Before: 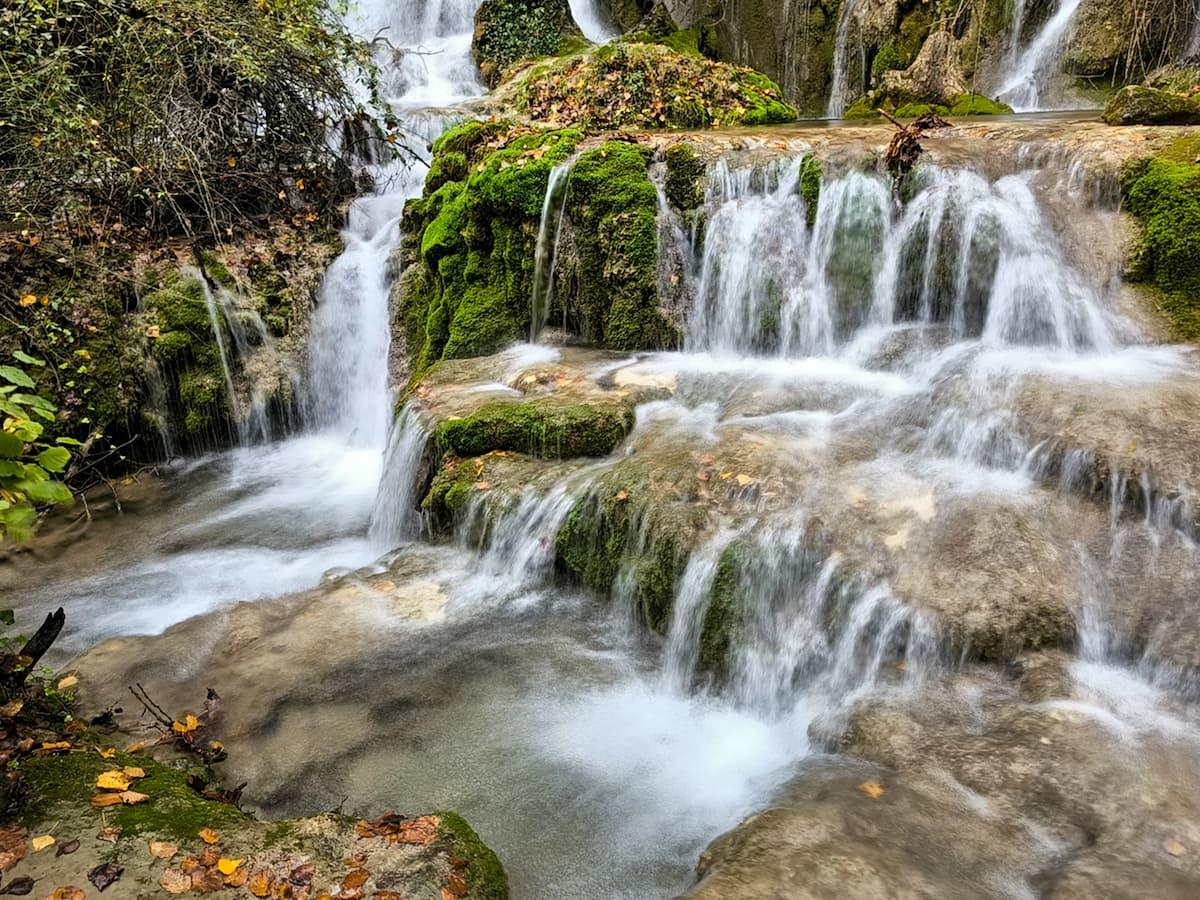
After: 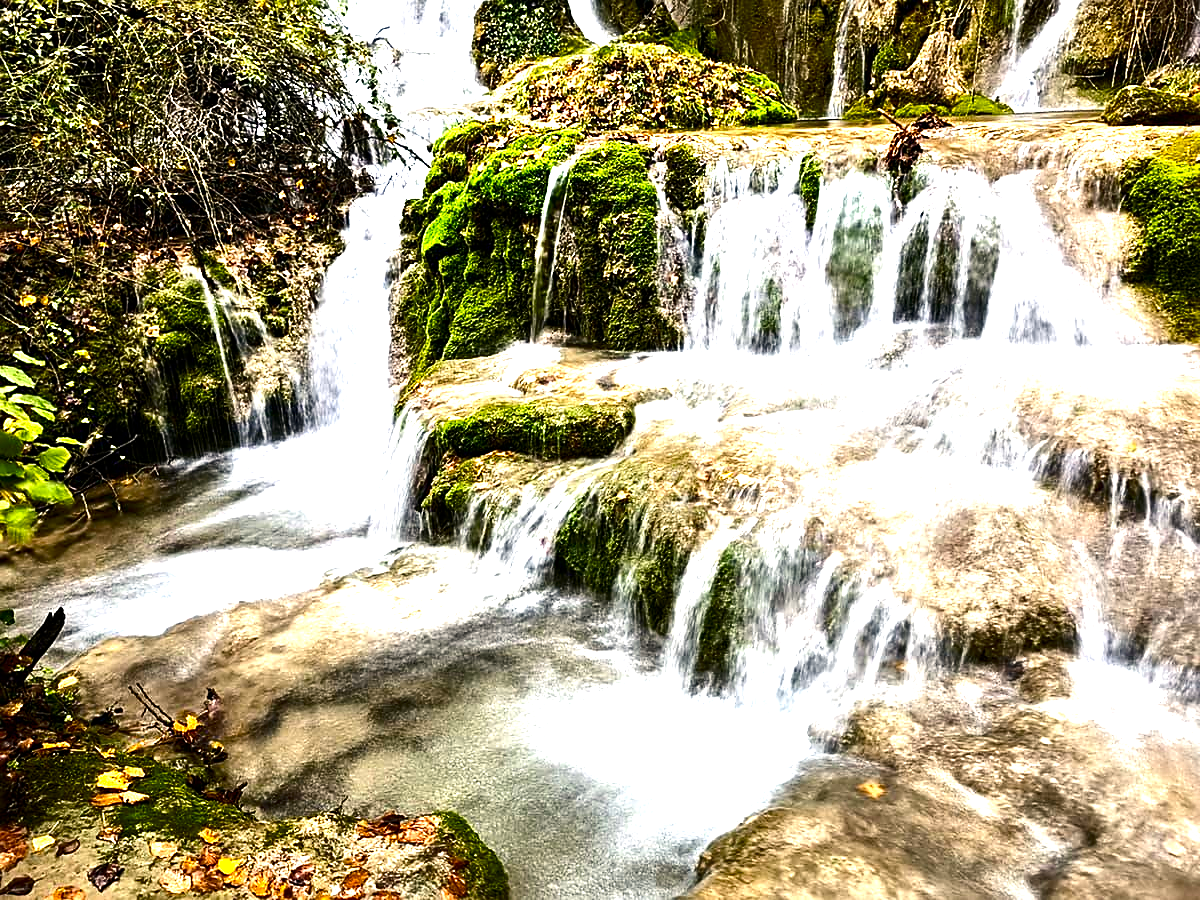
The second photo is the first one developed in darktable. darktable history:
exposure: exposure 0.604 EV, compensate exposure bias true, compensate highlight preservation false
color balance rgb: highlights gain › chroma 2.064%, highlights gain › hue 71.73°, perceptual saturation grading › global saturation 20%, perceptual saturation grading › highlights -25.617%, perceptual saturation grading › shadows 24.993%, perceptual brilliance grading › global brilliance 12.704%, contrast 4.253%
tone equalizer: -8 EV -0.389 EV, -7 EV -0.395 EV, -6 EV -0.365 EV, -5 EV -0.204 EV, -3 EV 0.228 EV, -2 EV 0.309 EV, -1 EV 0.379 EV, +0 EV 0.394 EV, edges refinement/feathering 500, mask exposure compensation -1.57 EV, preserve details no
contrast brightness saturation: contrast 0.126, brightness -0.234, saturation 0.147
sharpen: radius 1.813, amount 0.415, threshold 1.514
